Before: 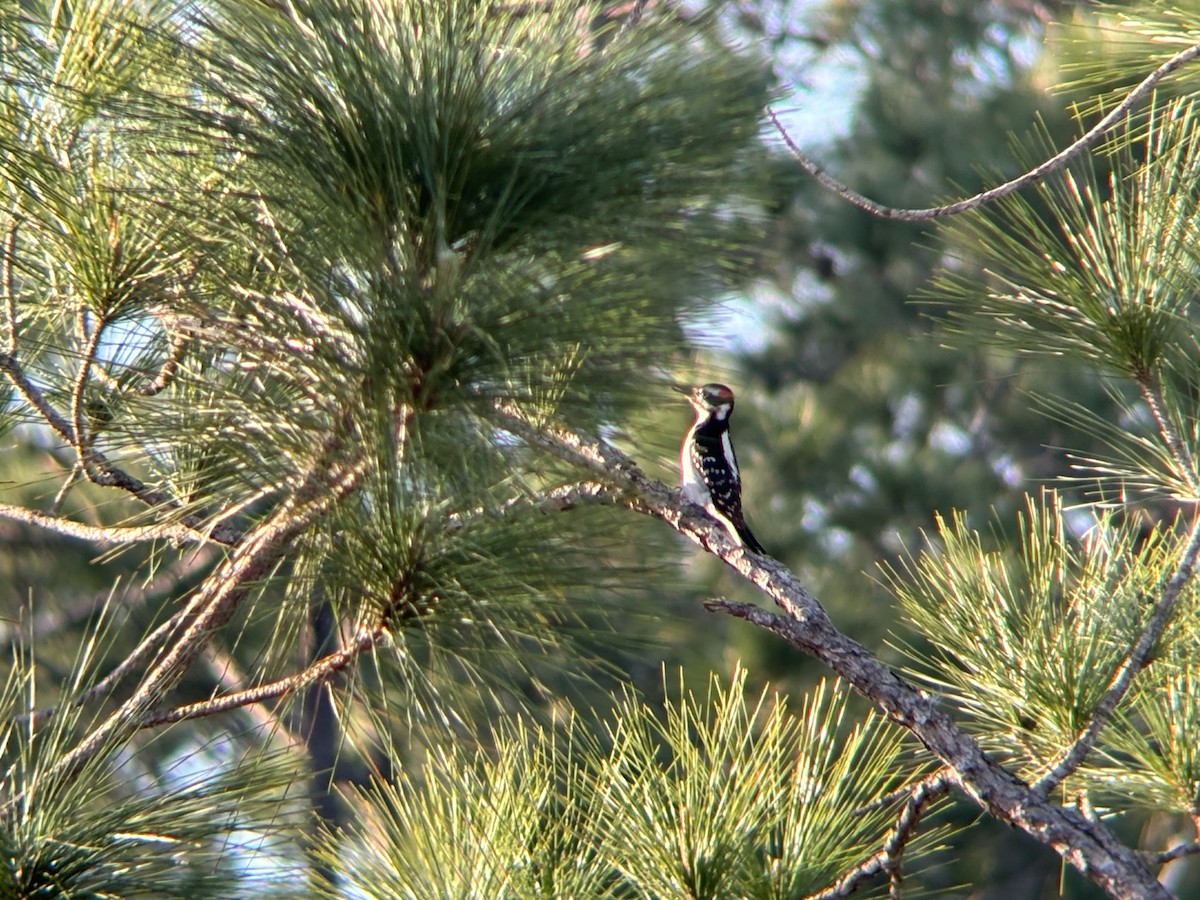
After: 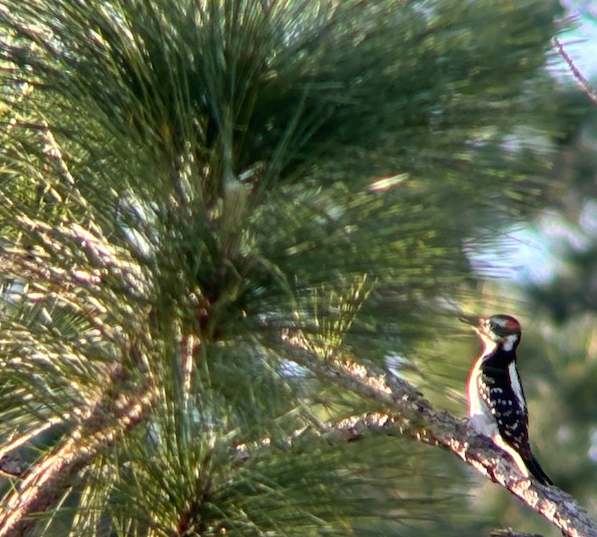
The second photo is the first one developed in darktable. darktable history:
crop: left 17.763%, top 7.725%, right 32.465%, bottom 32.499%
